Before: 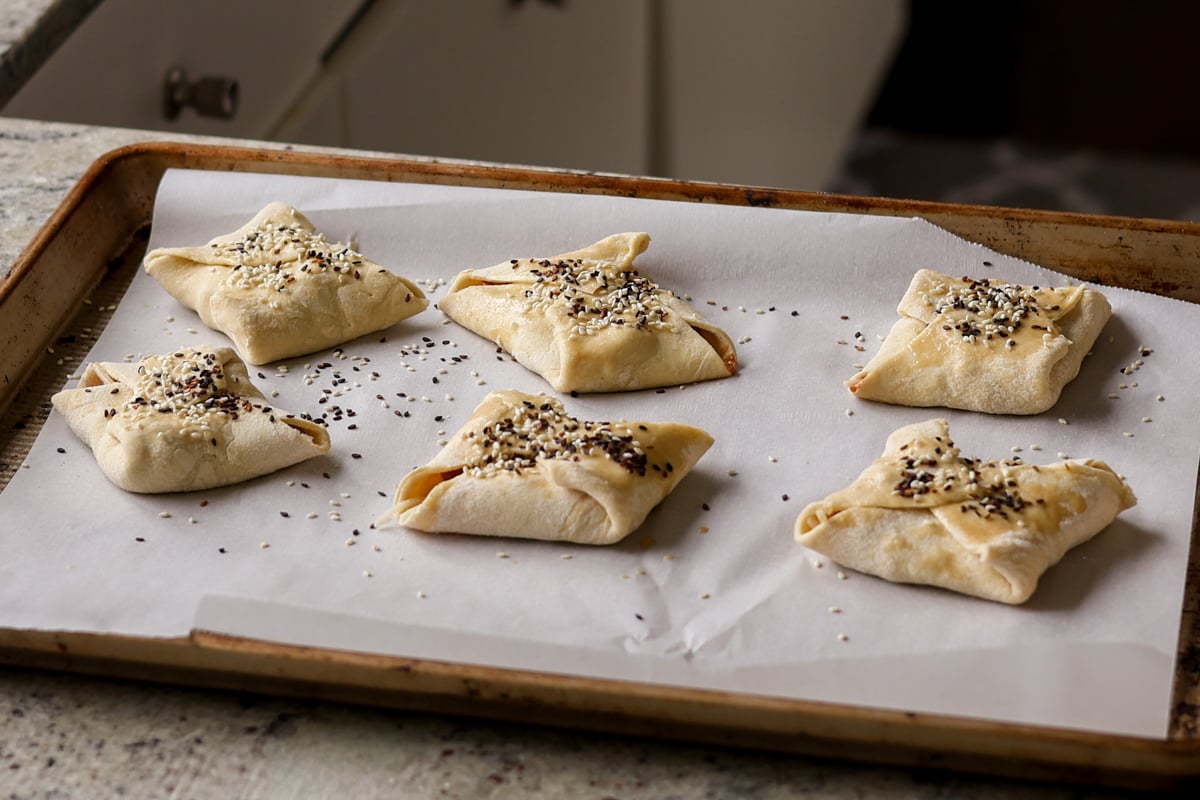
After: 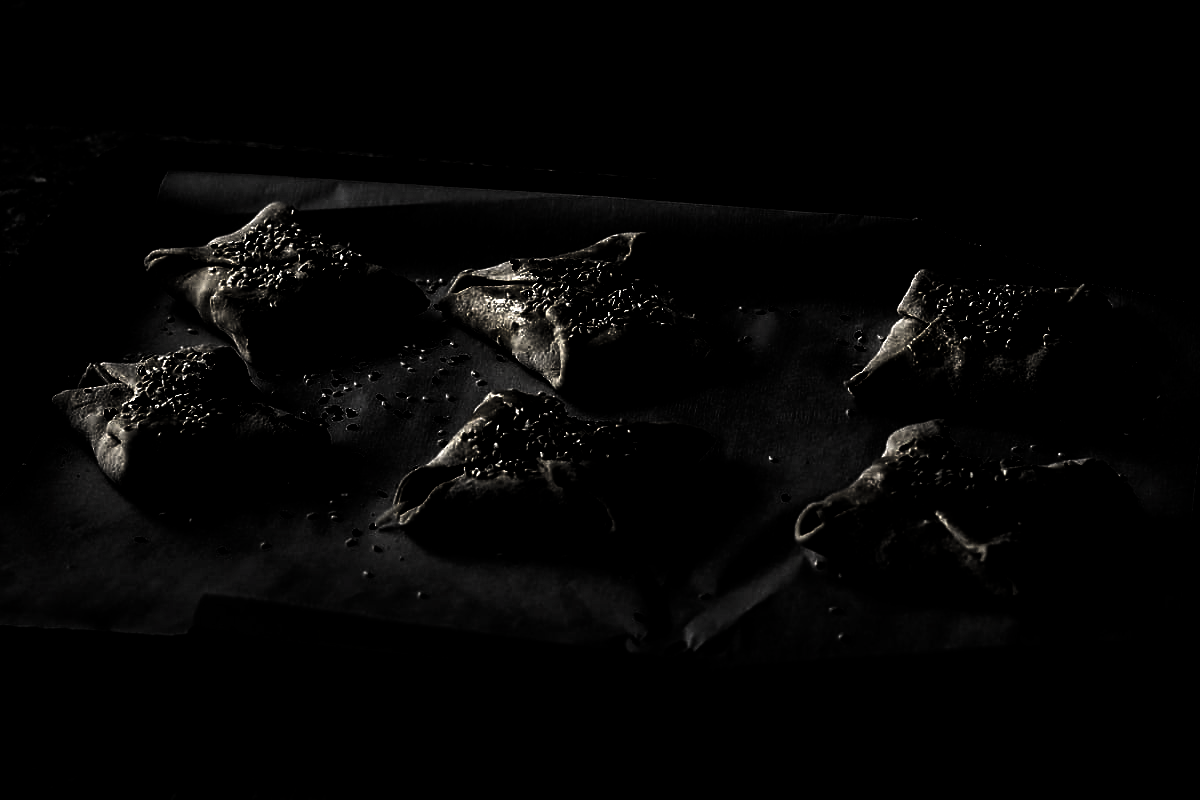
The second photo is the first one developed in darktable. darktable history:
vignetting: fall-off radius 93.87%
levels: levels [0.721, 0.937, 0.997]
exposure: exposure 0.2 EV, compensate highlight preservation false
